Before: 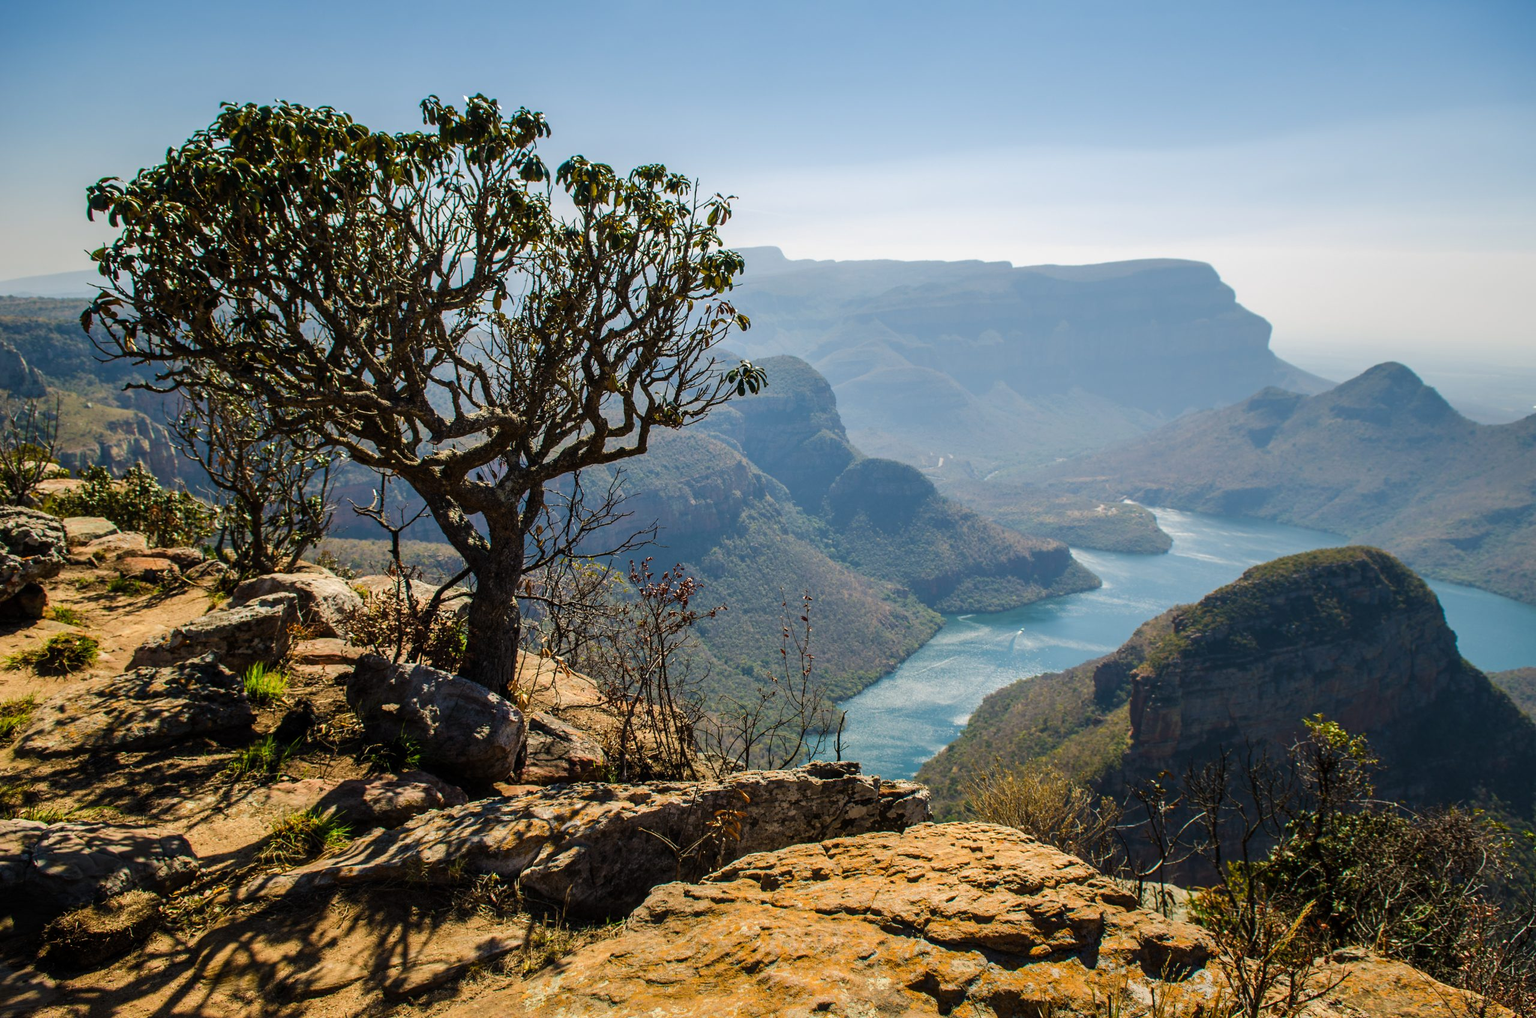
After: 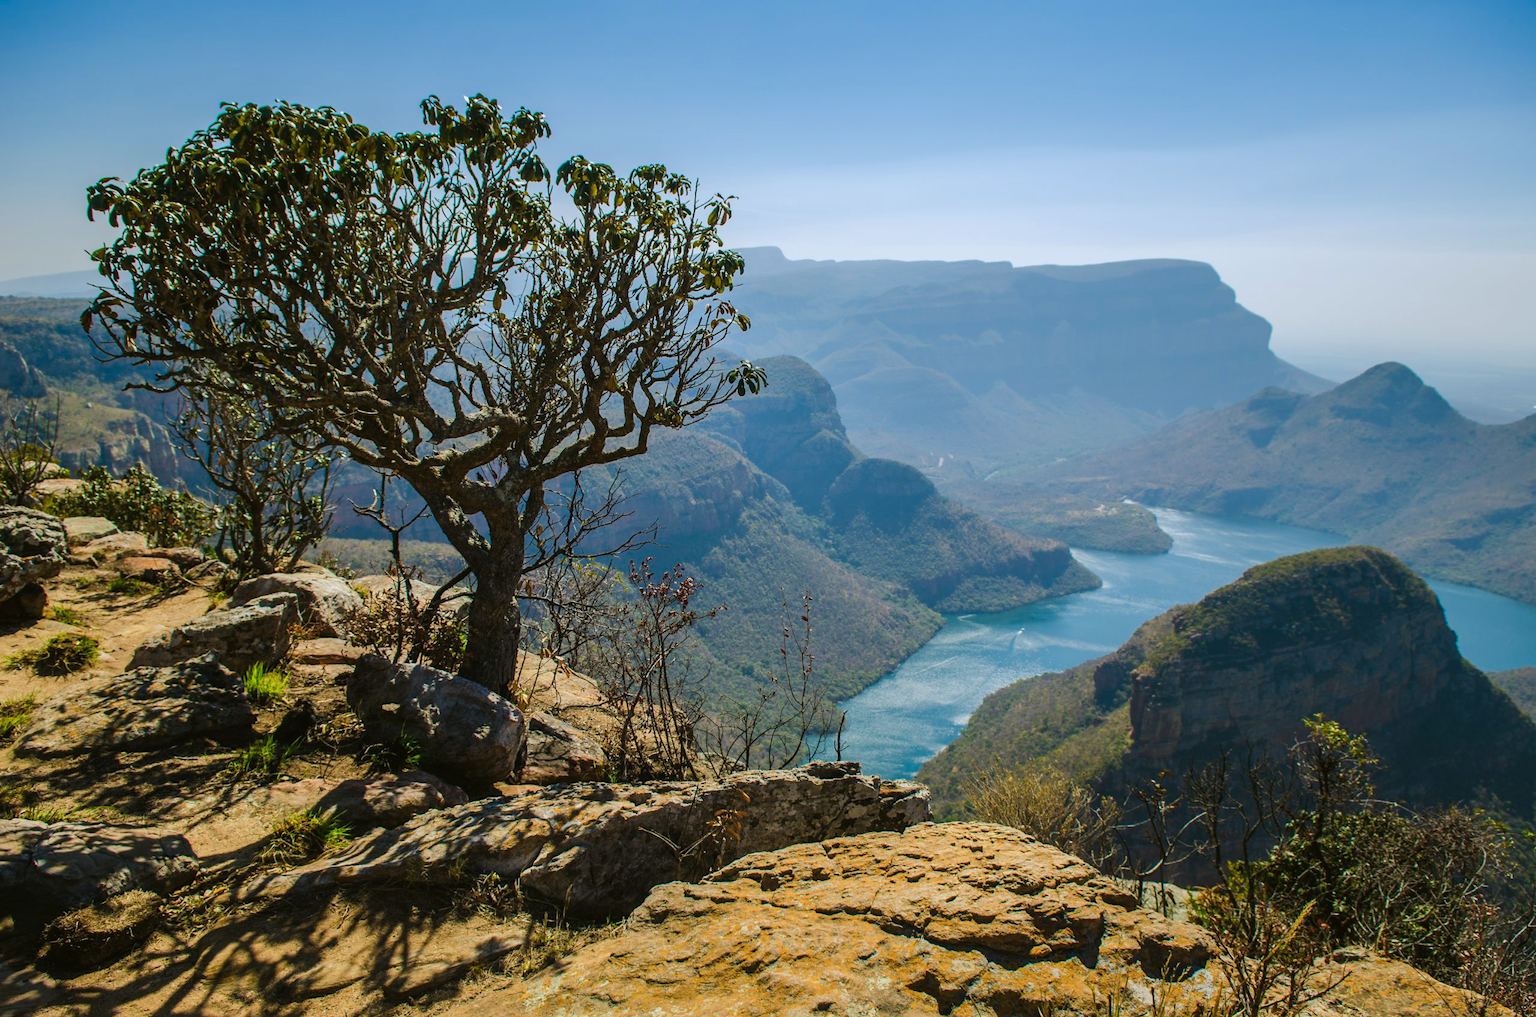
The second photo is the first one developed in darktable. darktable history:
color balance: mode lift, gamma, gain (sRGB), lift [1.04, 1, 1, 0.97], gamma [1.01, 1, 1, 0.97], gain [0.96, 1, 1, 0.97]
color calibration: output R [0.994, 0.059, -0.119, 0], output G [-0.036, 1.09, -0.119, 0], output B [0.078, -0.108, 0.961, 0], illuminant custom, x 0.371, y 0.382, temperature 4281.14 K
